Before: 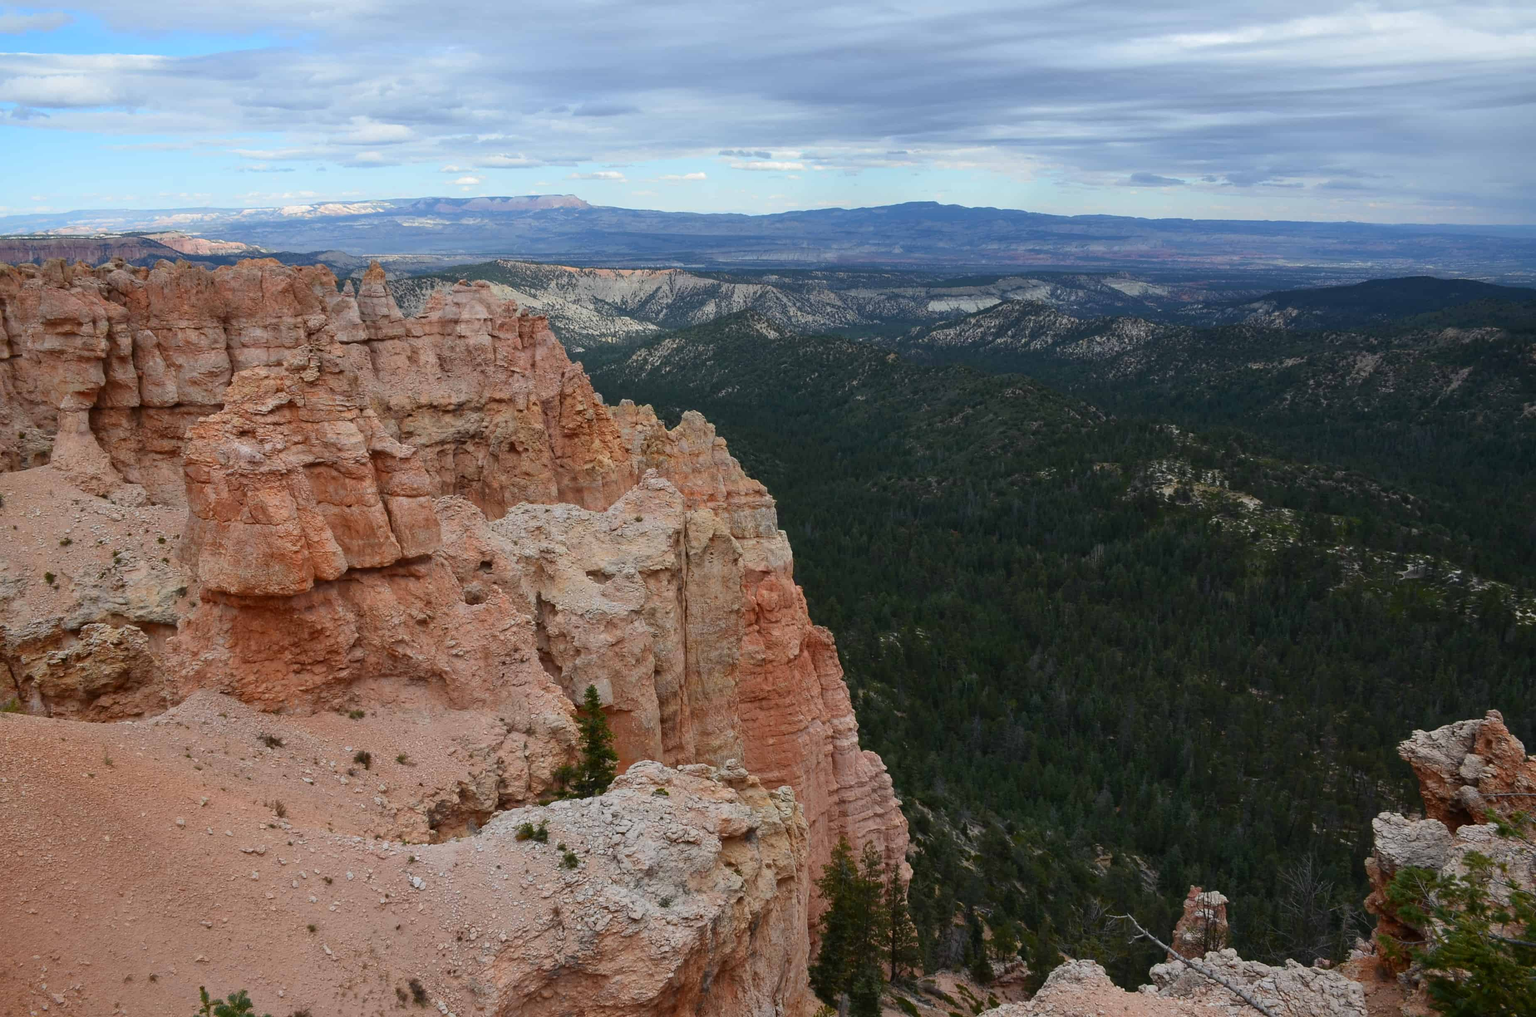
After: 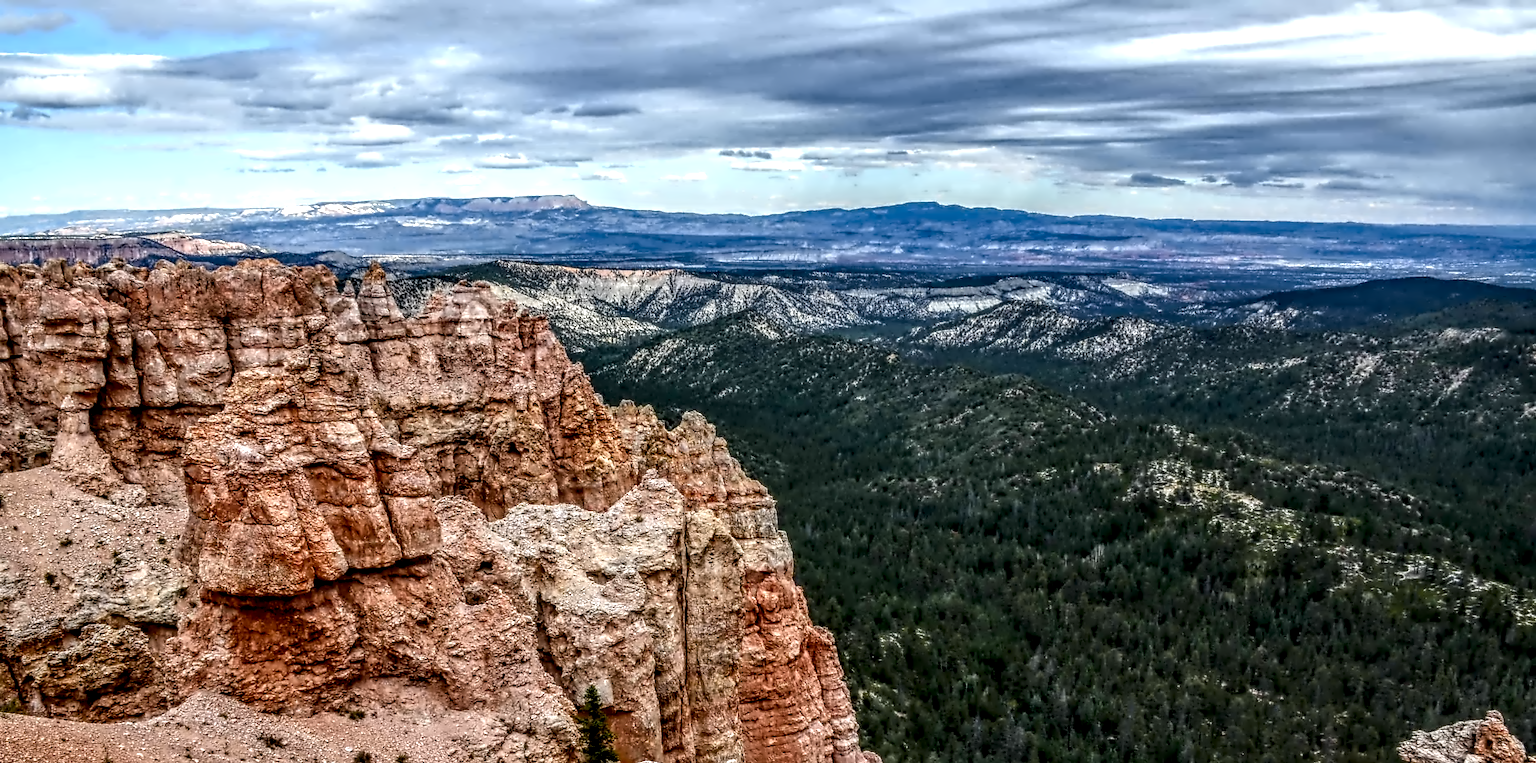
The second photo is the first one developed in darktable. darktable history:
local contrast: highlights 0%, shadows 0%, detail 300%, midtone range 0.3
contrast equalizer: octaves 7, y [[0.5, 0.542, 0.583, 0.625, 0.667, 0.708], [0.5 ×6], [0.5 ×6], [0, 0.033, 0.067, 0.1, 0.133, 0.167], [0, 0.05, 0.1, 0.15, 0.2, 0.25]]
crop: bottom 24.988%
color balance rgb: linear chroma grading › shadows 32%, linear chroma grading › global chroma -2%, linear chroma grading › mid-tones 4%, perceptual saturation grading › global saturation -2%, perceptual saturation grading › highlights -8%, perceptual saturation grading › mid-tones 8%, perceptual saturation grading › shadows 4%, perceptual brilliance grading › highlights 8%, perceptual brilliance grading › mid-tones 4%, perceptual brilliance grading › shadows 2%, global vibrance 16%, saturation formula JzAzBz (2021)
